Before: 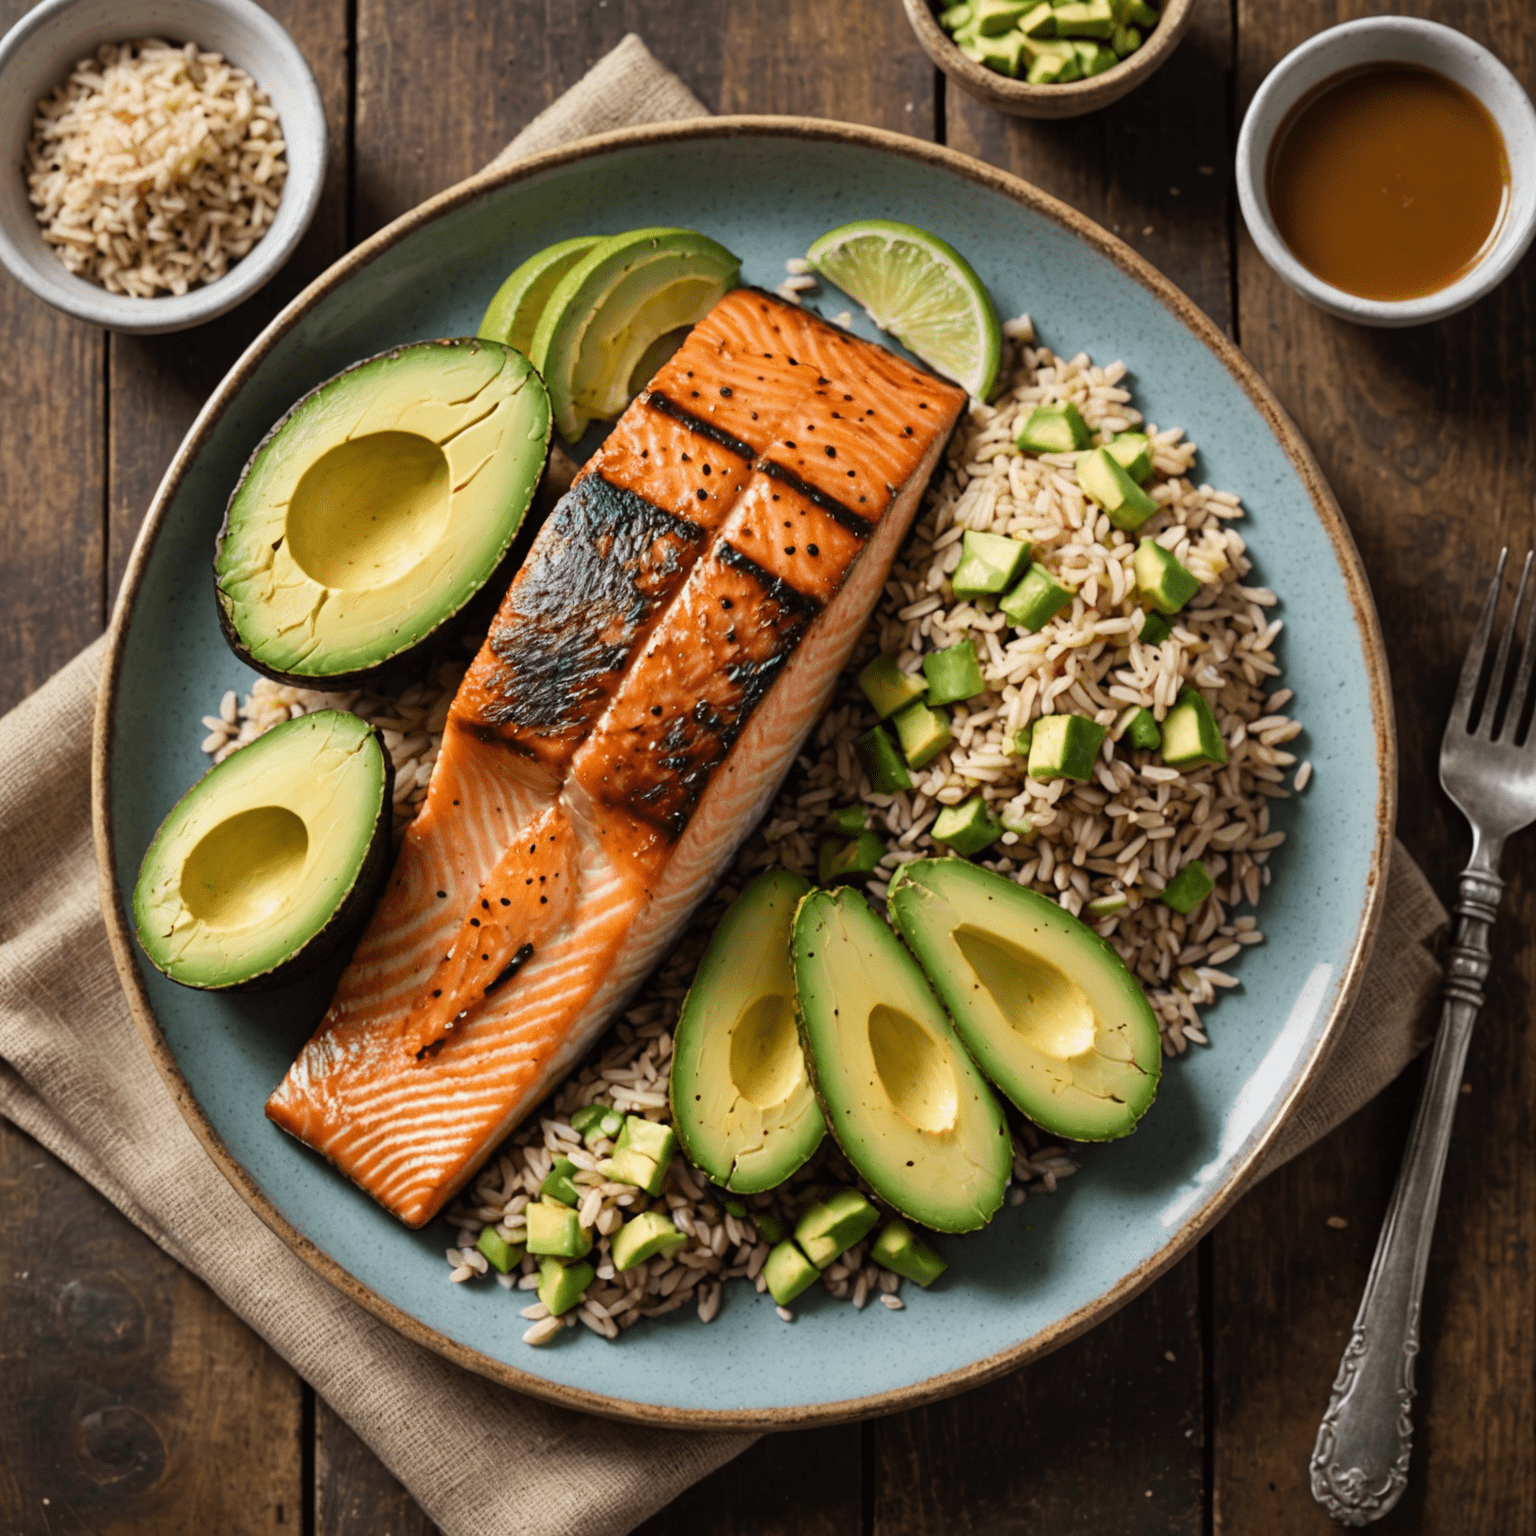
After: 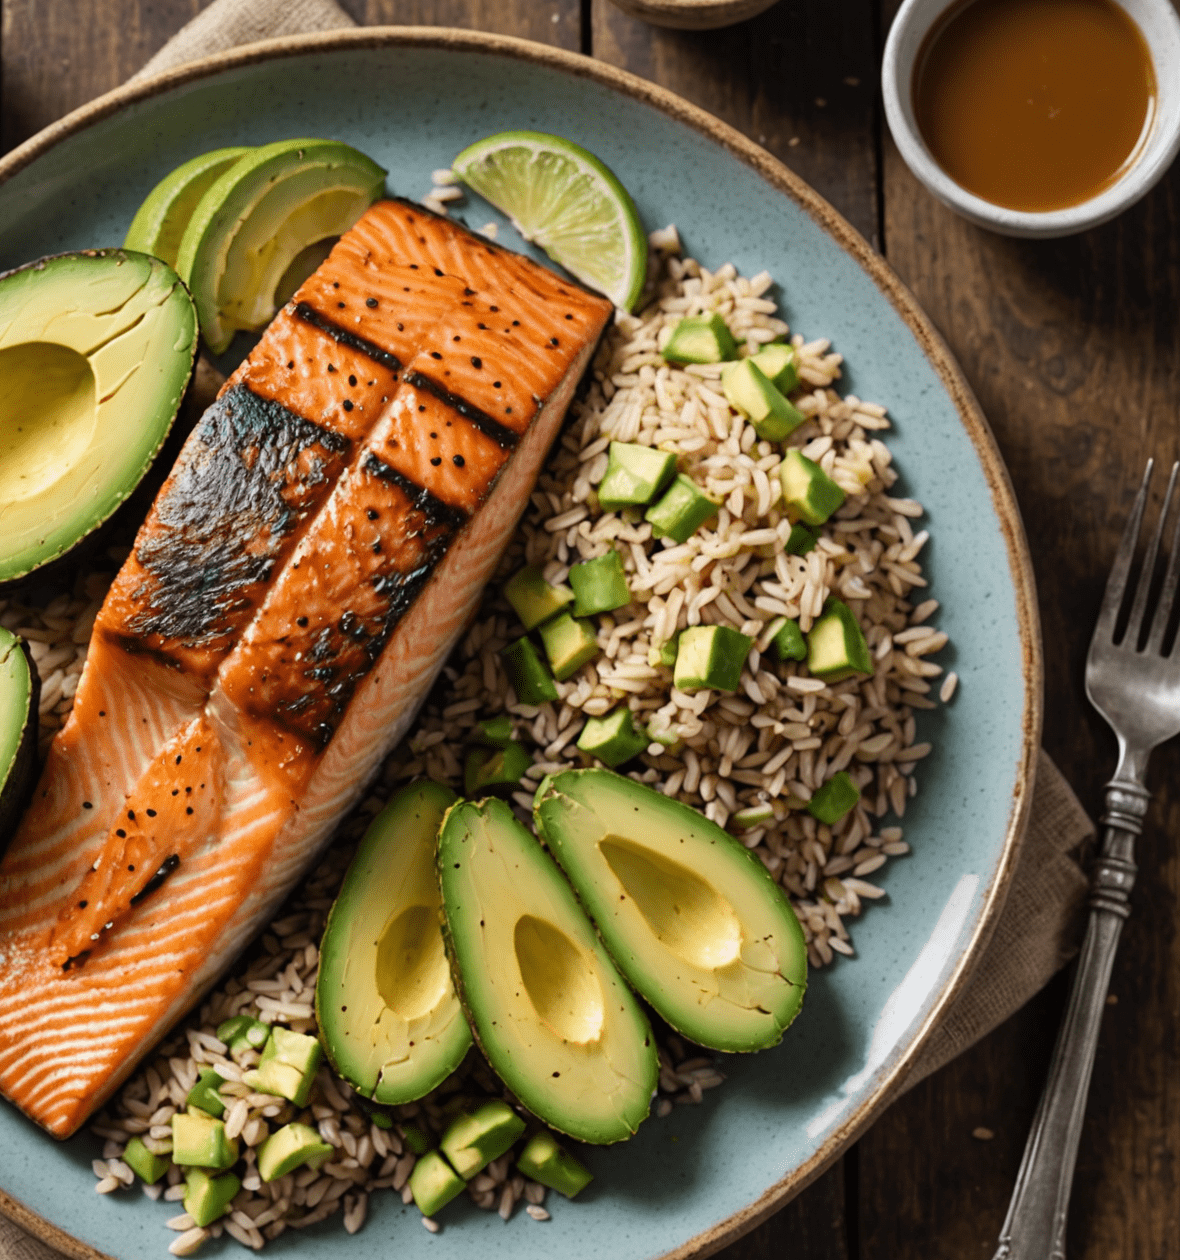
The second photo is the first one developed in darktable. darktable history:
crop: left 23.095%, top 5.827%, bottom 11.854%
